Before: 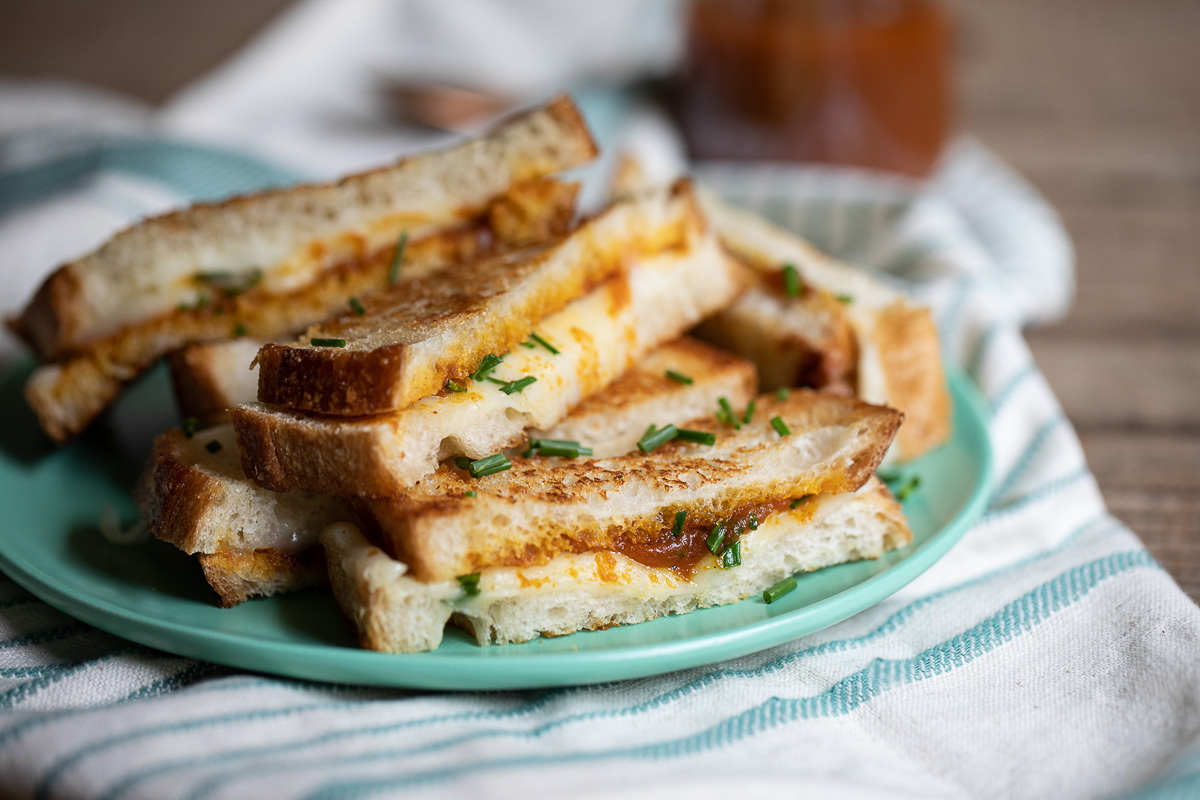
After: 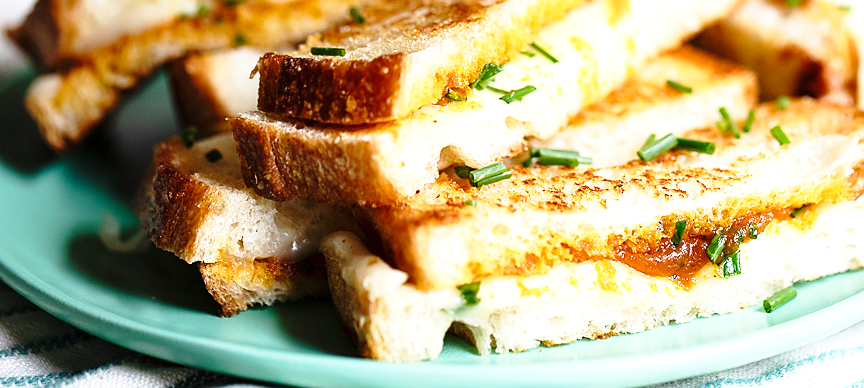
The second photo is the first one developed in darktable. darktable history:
exposure: exposure 0.785 EV, compensate highlight preservation false
sharpen: radius 1.458, amount 0.398, threshold 1.271
base curve: curves: ch0 [(0, 0) (0.028, 0.03) (0.121, 0.232) (0.46, 0.748) (0.859, 0.968) (1, 1)], preserve colors none
crop: top 36.498%, right 27.964%, bottom 14.995%
tone equalizer: on, module defaults
